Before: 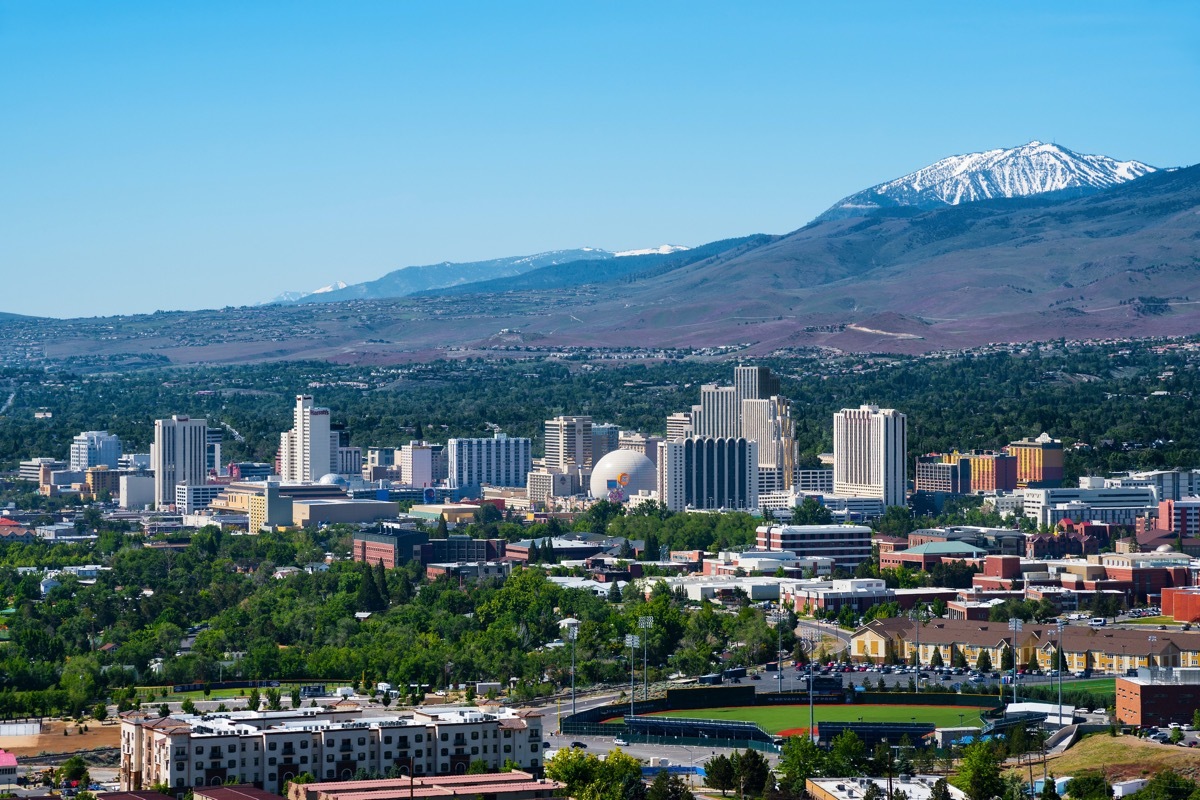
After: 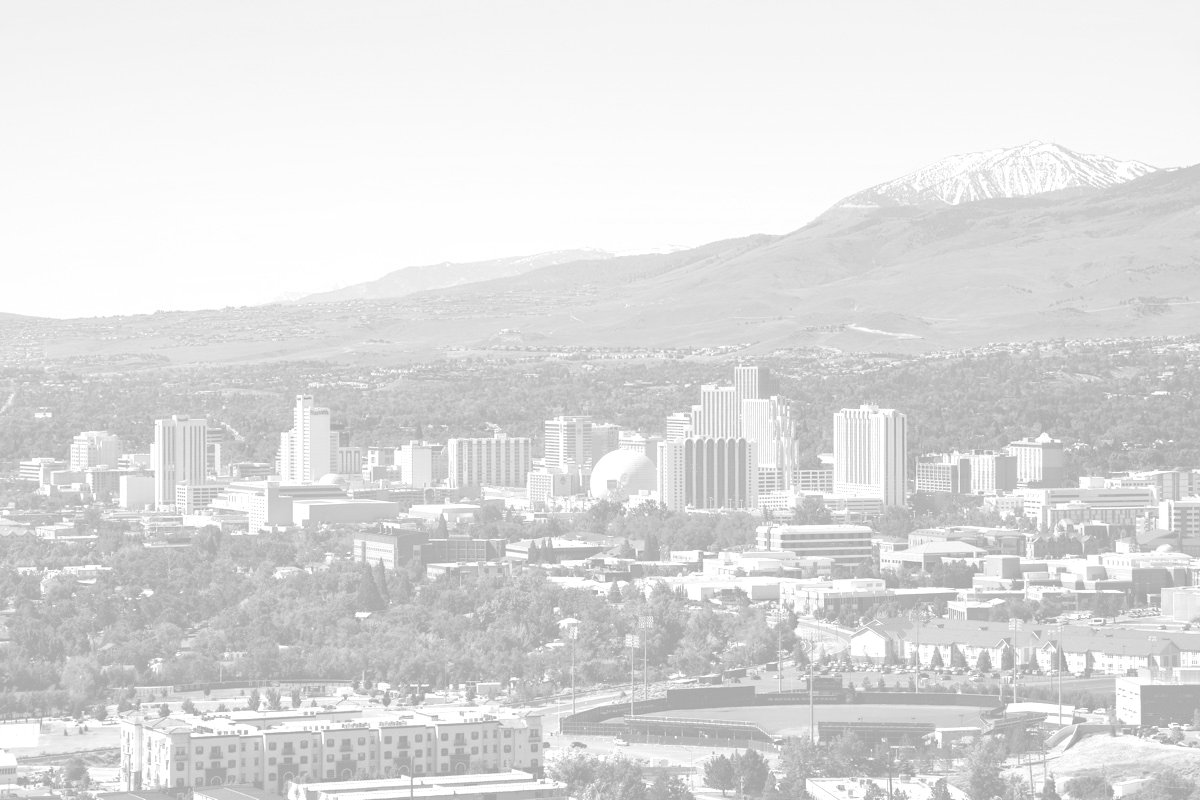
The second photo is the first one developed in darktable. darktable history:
color zones: curves: ch0 [(0.099, 0.624) (0.257, 0.596) (0.384, 0.376) (0.529, 0.492) (0.697, 0.564) (0.768, 0.532) (0.908, 0.644)]; ch1 [(0.112, 0.564) (0.254, 0.612) (0.432, 0.676) (0.592, 0.456) (0.743, 0.684) (0.888, 0.536)]; ch2 [(0.25, 0.5) (0.469, 0.36) (0.75, 0.5)]
exposure: black level correction 0, exposure 1.2 EV, compensate highlight preservation false
colorize: hue 331.2°, saturation 75%, source mix 30.28%, lightness 70.52%, version 1
graduated density: on, module defaults
monochrome: on, module defaults
